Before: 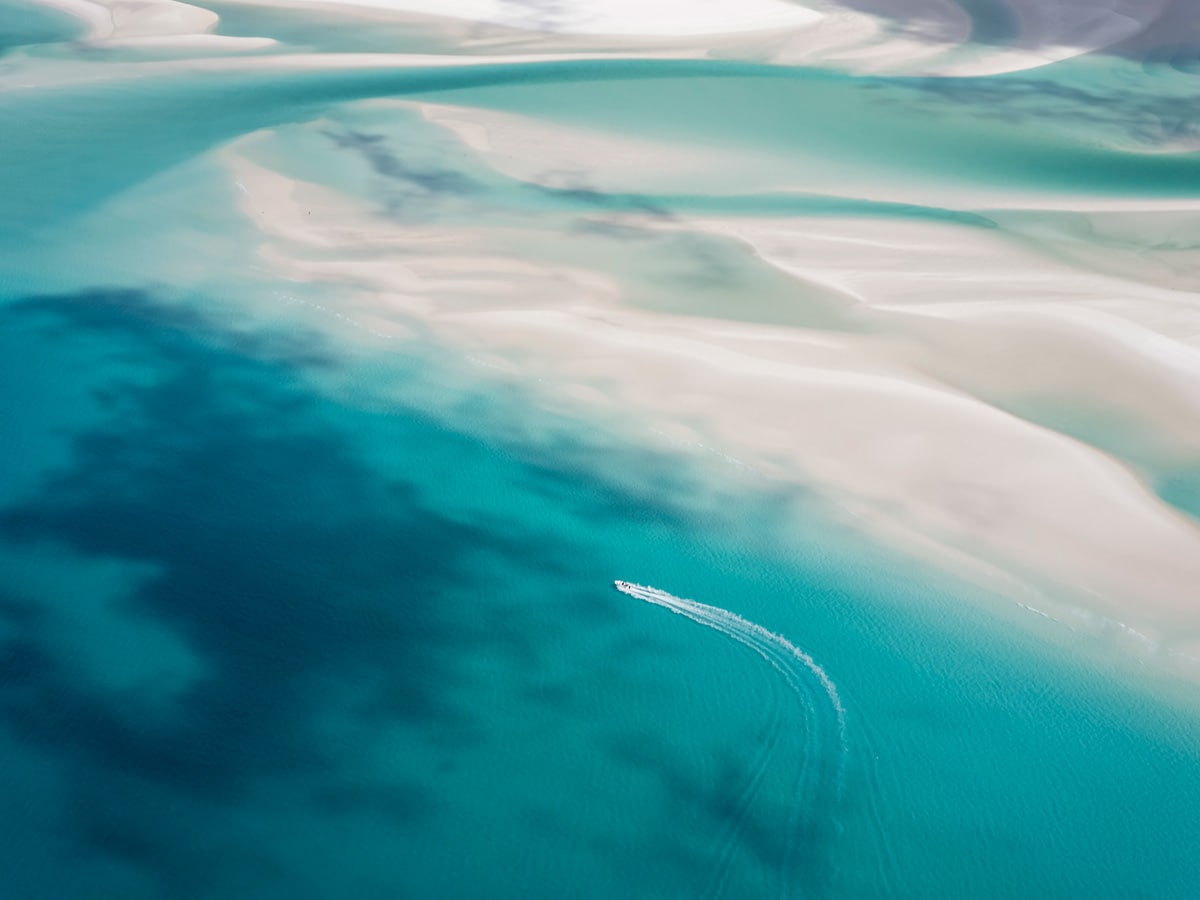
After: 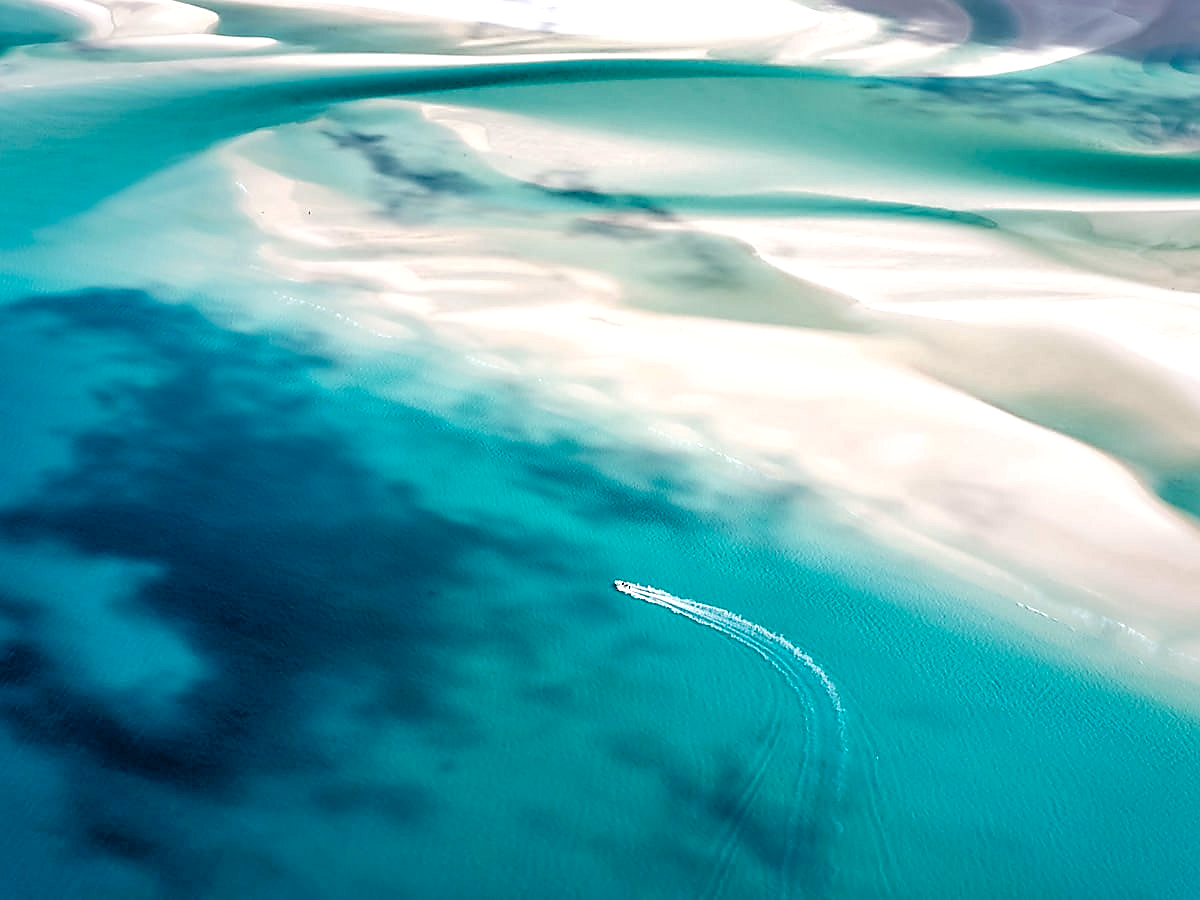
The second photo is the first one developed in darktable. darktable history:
shadows and highlights: soften with gaussian
sharpen: radius 1.4, amount 1.25, threshold 0.7
tone equalizer: -8 EV -0.417 EV, -7 EV -0.389 EV, -6 EV -0.333 EV, -5 EV -0.222 EV, -3 EV 0.222 EV, -2 EV 0.333 EV, -1 EV 0.389 EV, +0 EV 0.417 EV, edges refinement/feathering 500, mask exposure compensation -1.57 EV, preserve details no
color balance rgb: shadows lift › luminance -9.41%, highlights gain › luminance 17.6%, global offset › luminance -1.45%, perceptual saturation grading › highlights -17.77%, perceptual saturation grading › mid-tones 33.1%, perceptual saturation grading › shadows 50.52%, global vibrance 24.22%
